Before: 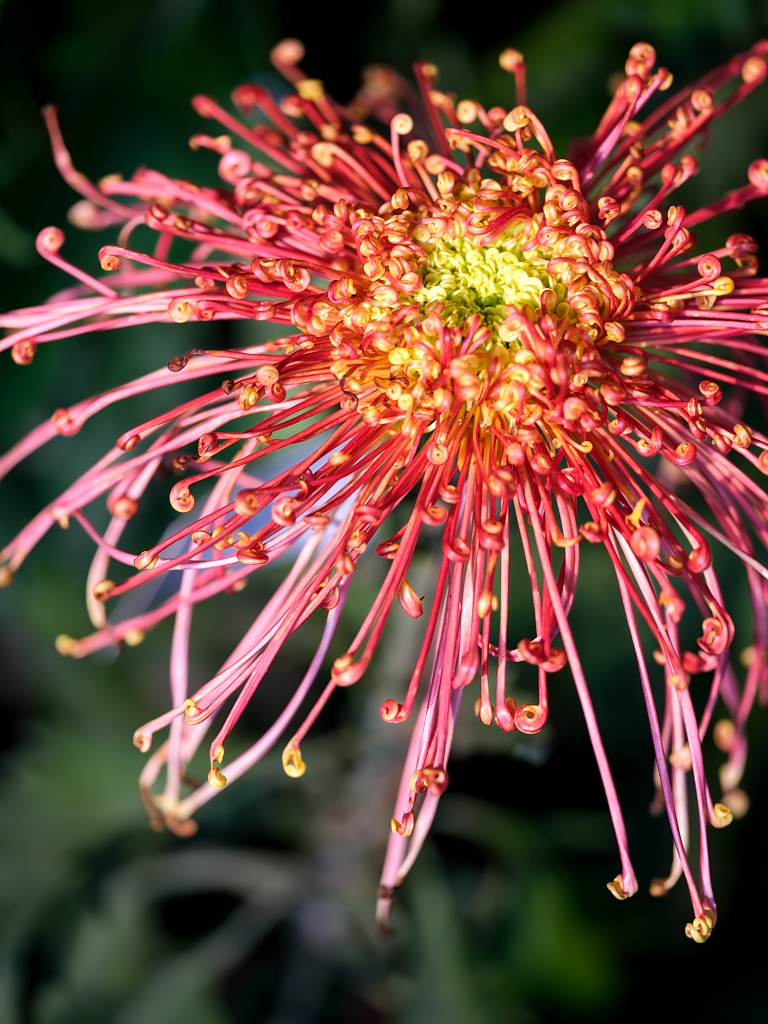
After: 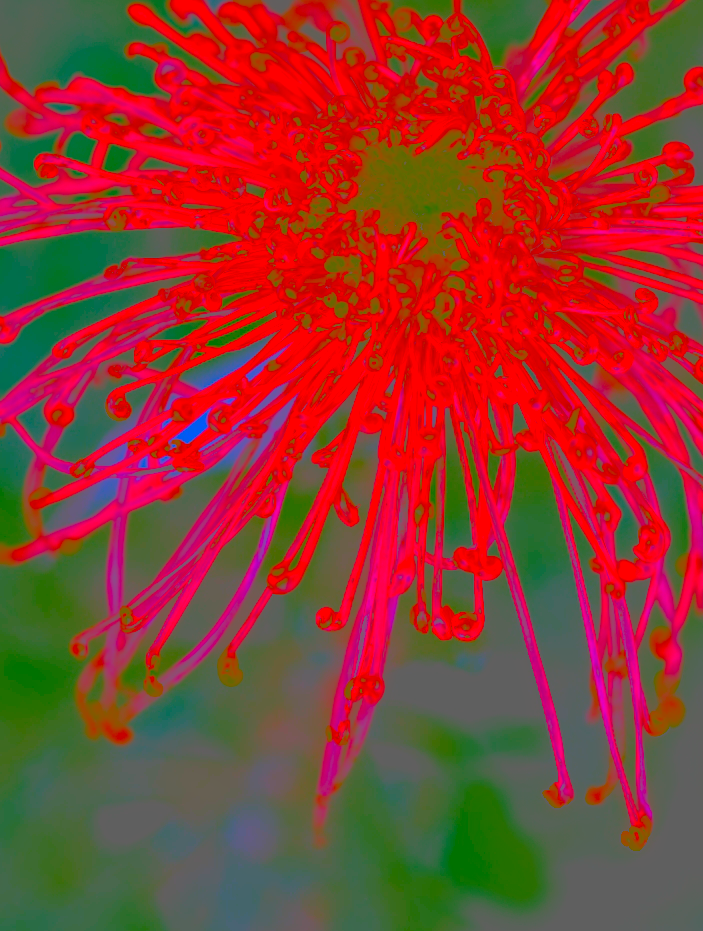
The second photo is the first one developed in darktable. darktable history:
shadows and highlights: on, module defaults
crop and rotate: left 8.462%, top 9.075%
exposure: exposure -0.048 EV, compensate exposure bias true, compensate highlight preservation false
contrast brightness saturation: contrast -0.987, brightness -0.177, saturation 0.744
color balance rgb: linear chroma grading › global chroma 25.354%, perceptual saturation grading › global saturation 25.103%
sharpen: on, module defaults
haze removal: strength -0.094, compatibility mode true, adaptive false
